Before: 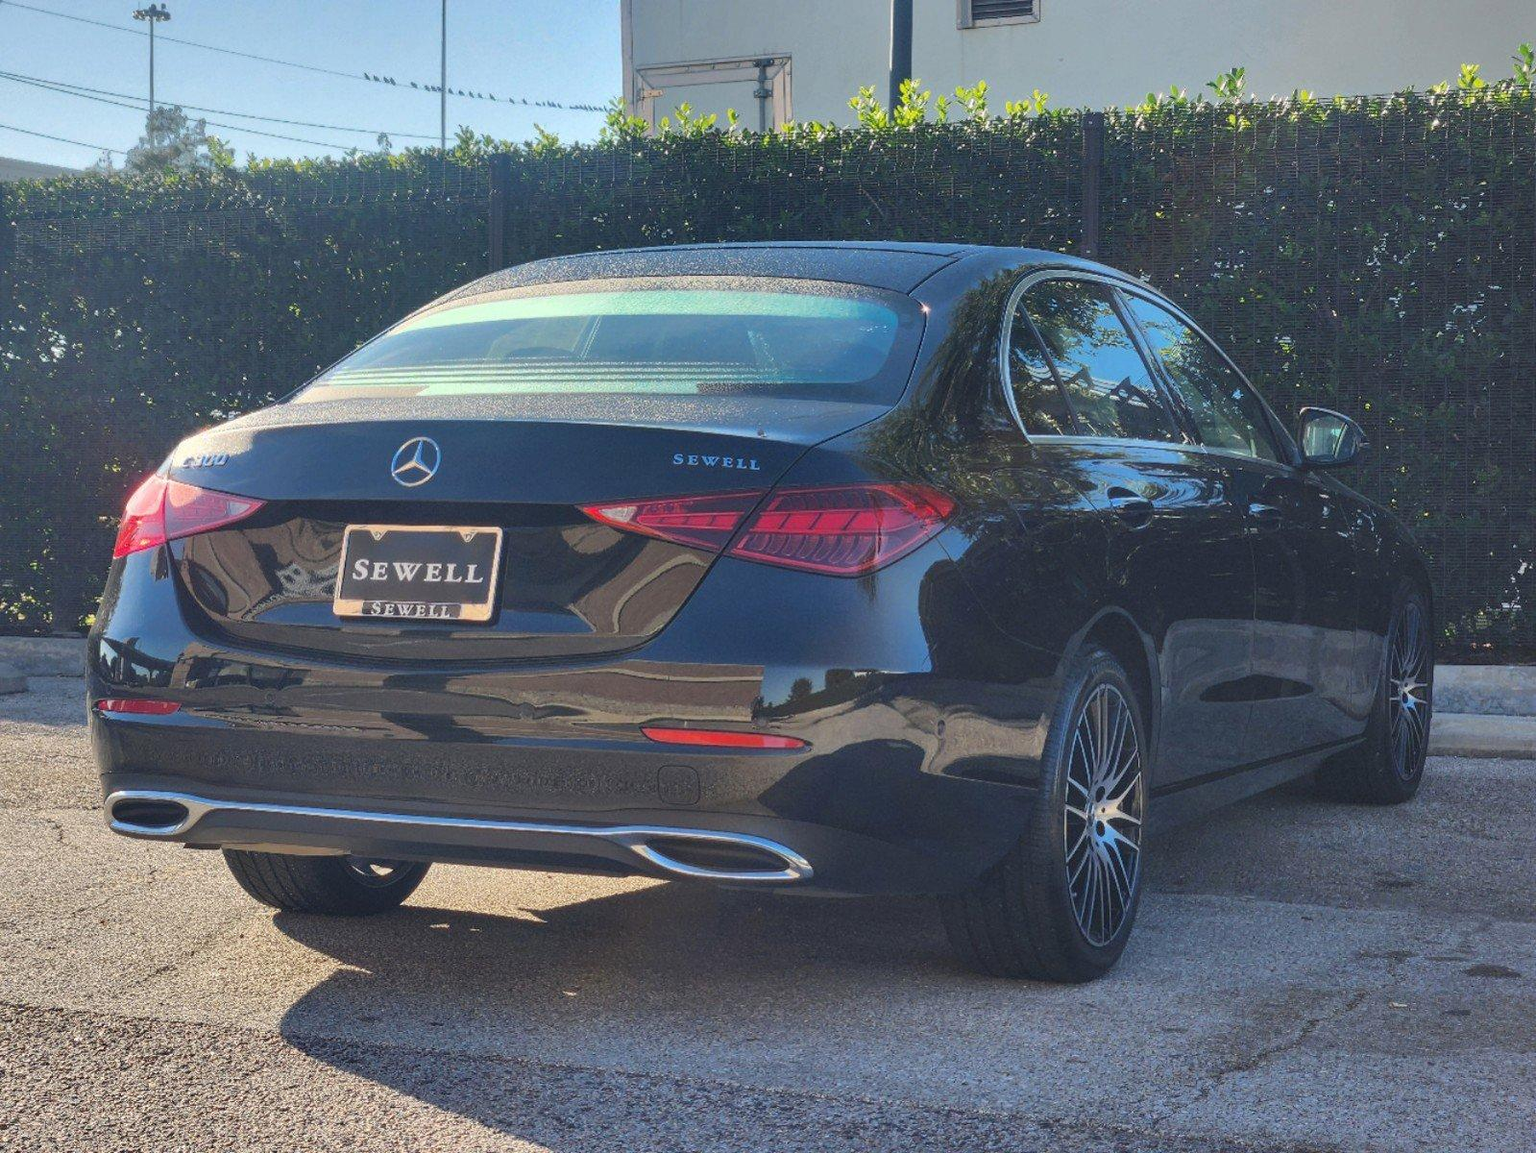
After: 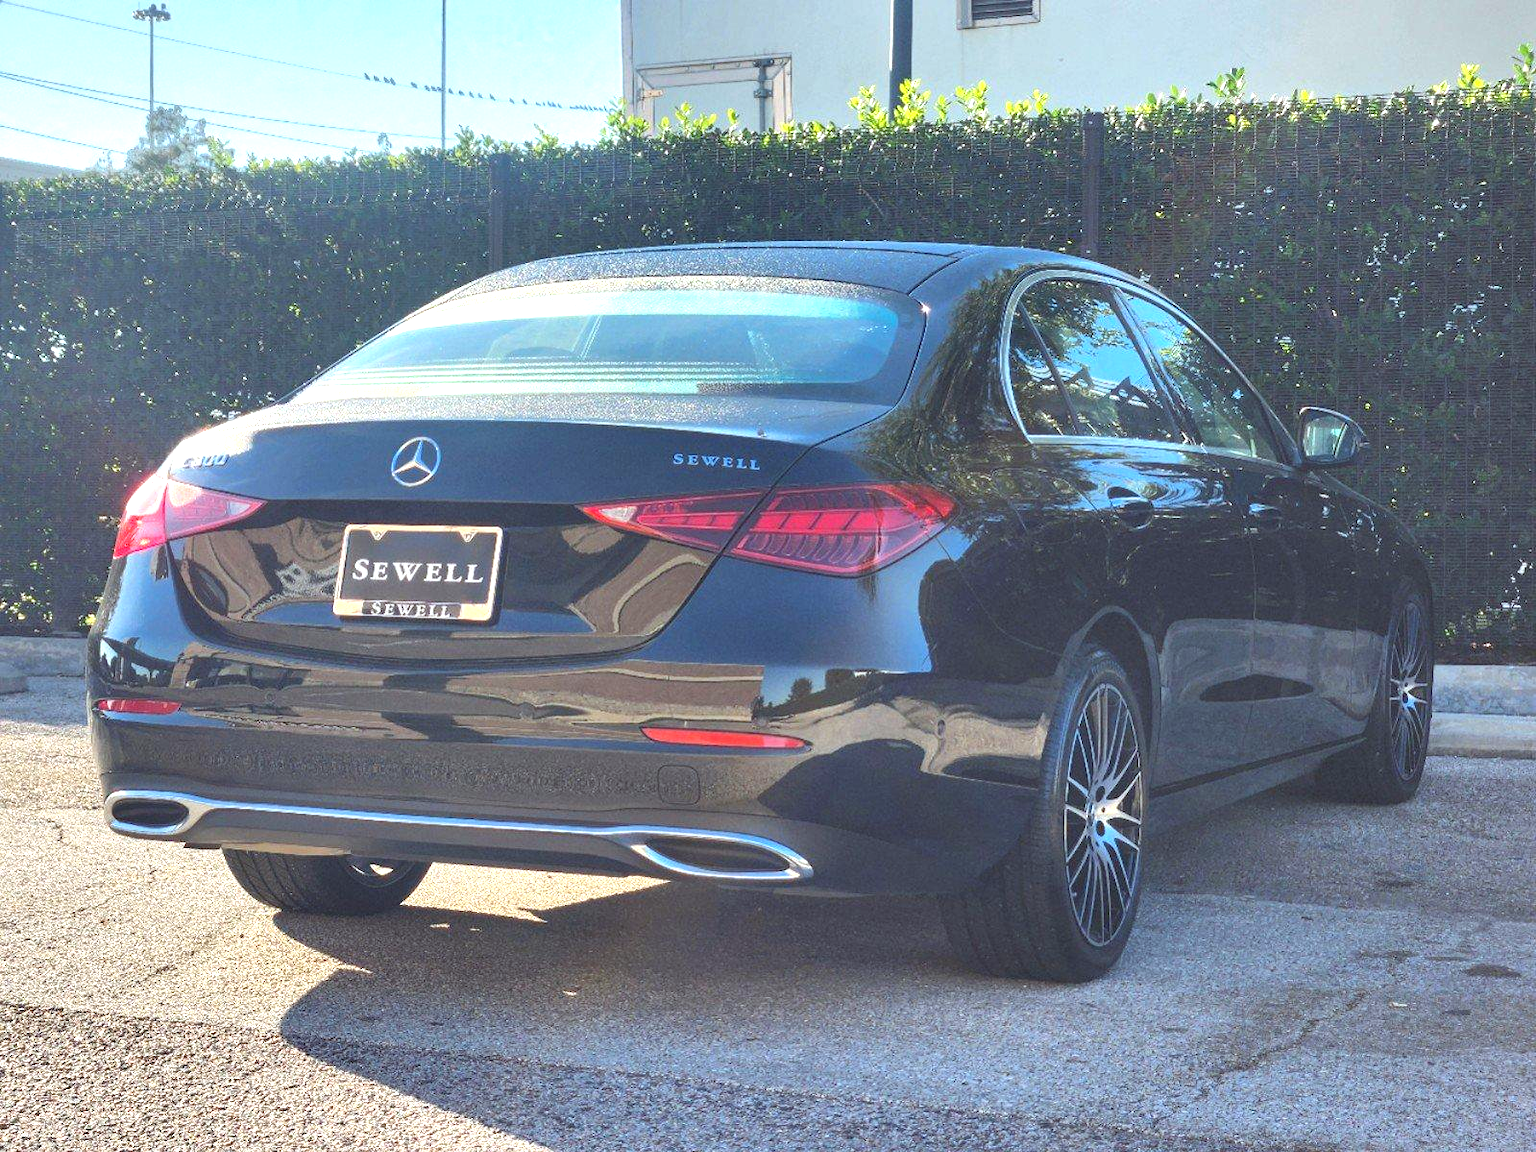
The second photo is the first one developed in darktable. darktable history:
exposure: black level correction 0, exposure 0.9 EV, compensate highlight preservation false
color correction: highlights a* -2.73, highlights b* -2.09, shadows a* 2.41, shadows b* 2.73
